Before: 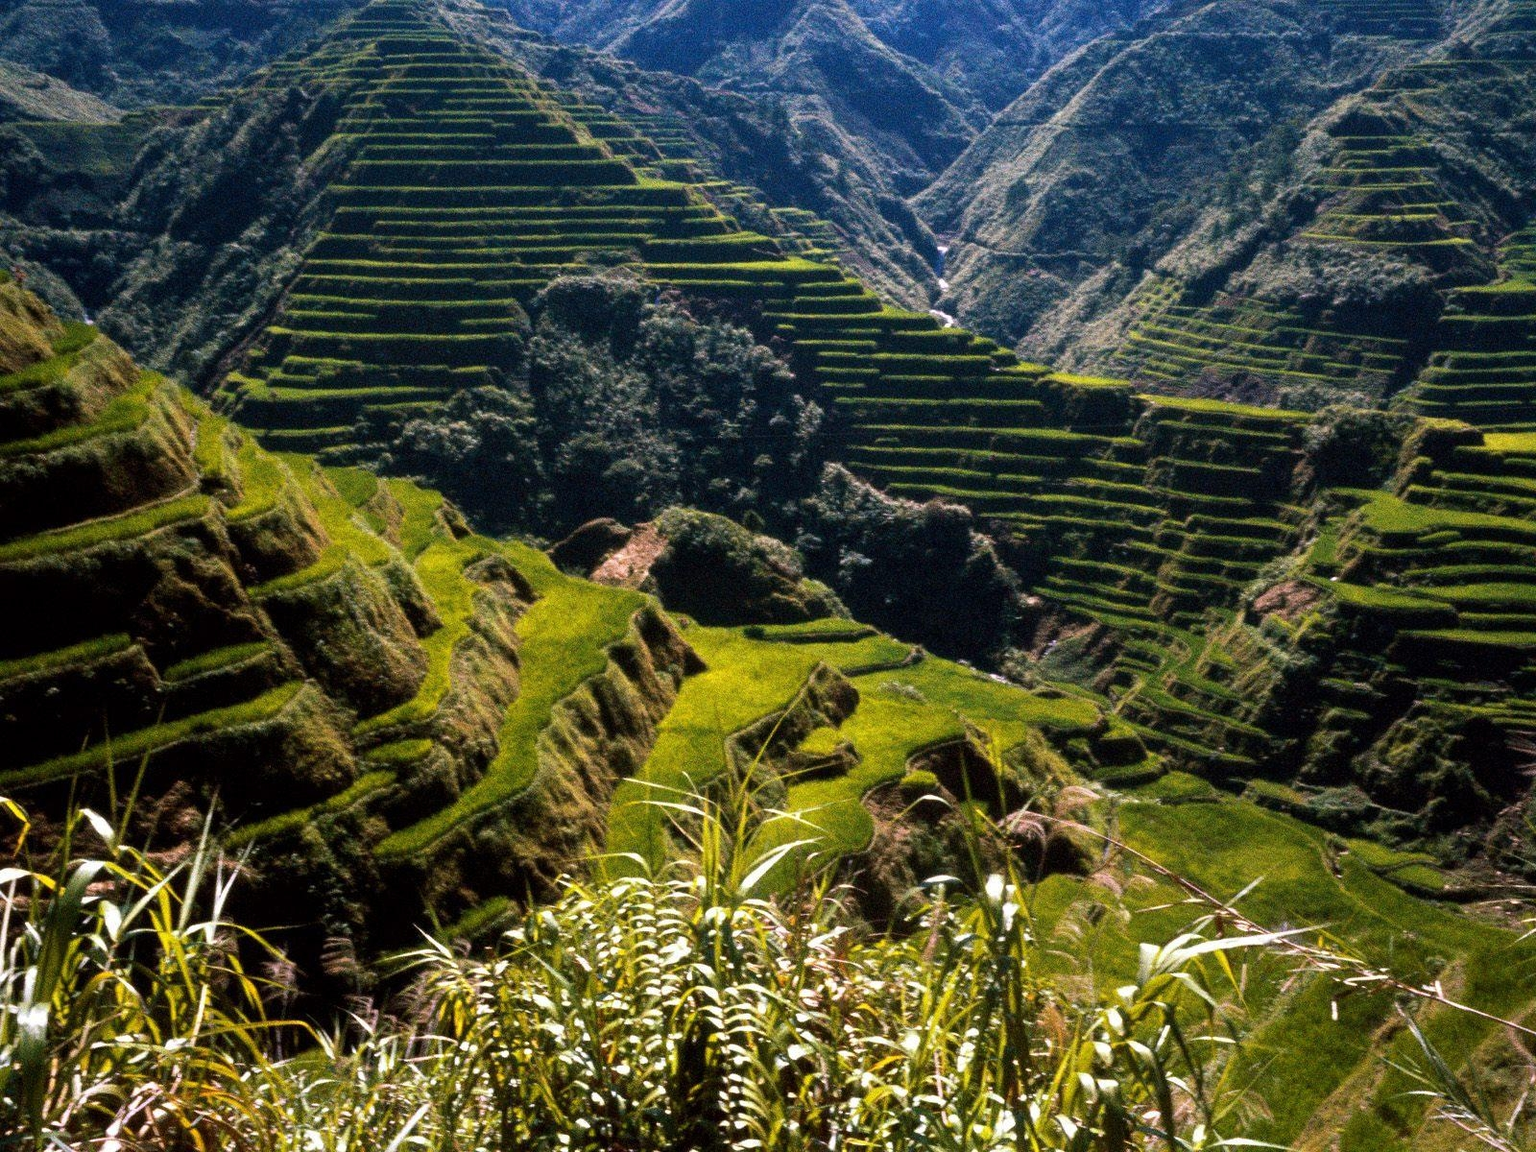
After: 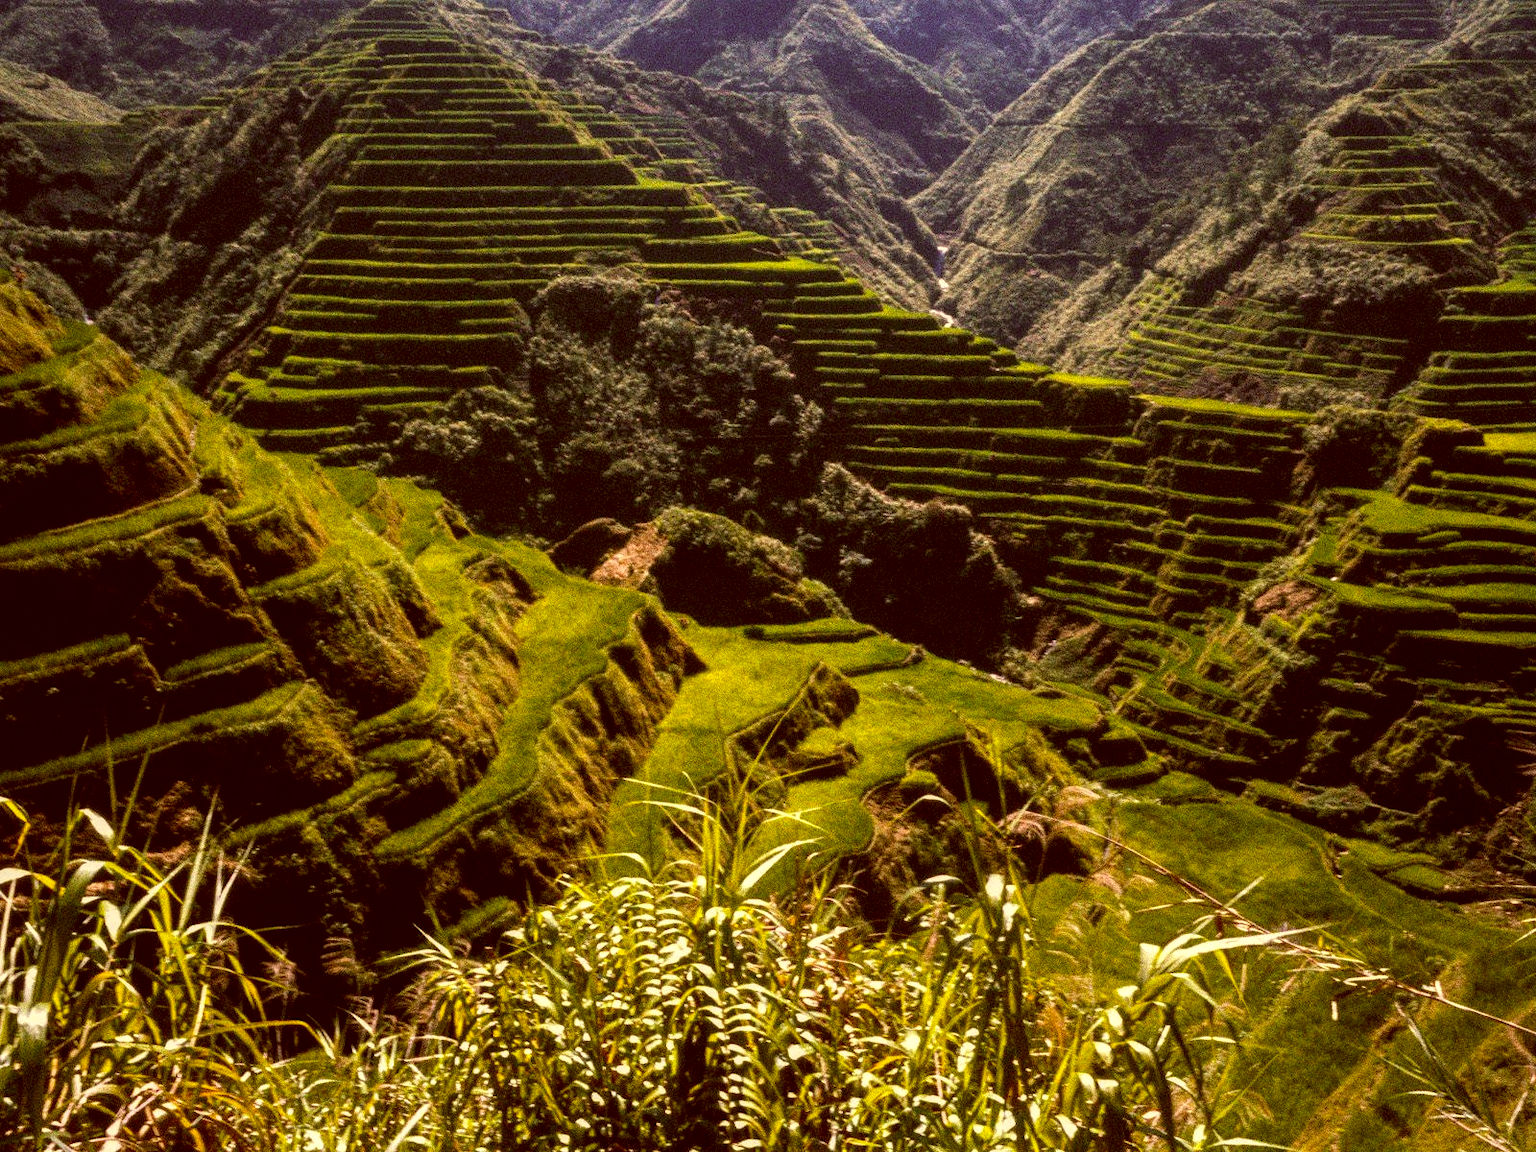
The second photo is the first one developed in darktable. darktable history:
local contrast: on, module defaults
color correction: highlights a* 1.18, highlights b* 24.08, shadows a* 15.42, shadows b* 24.71
